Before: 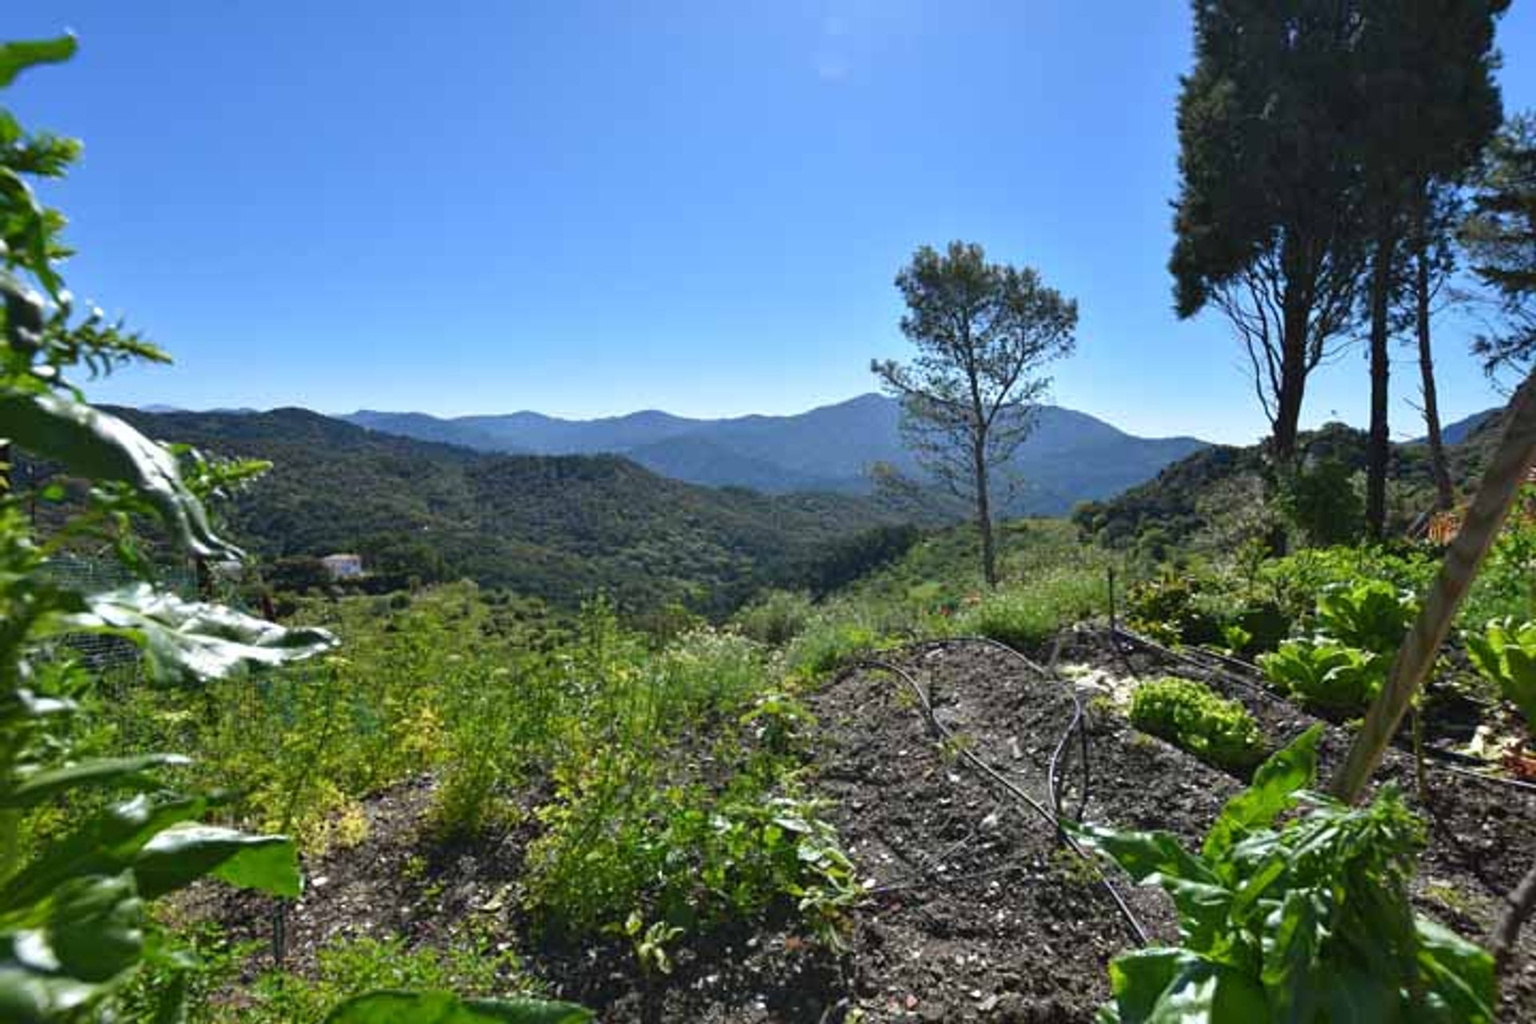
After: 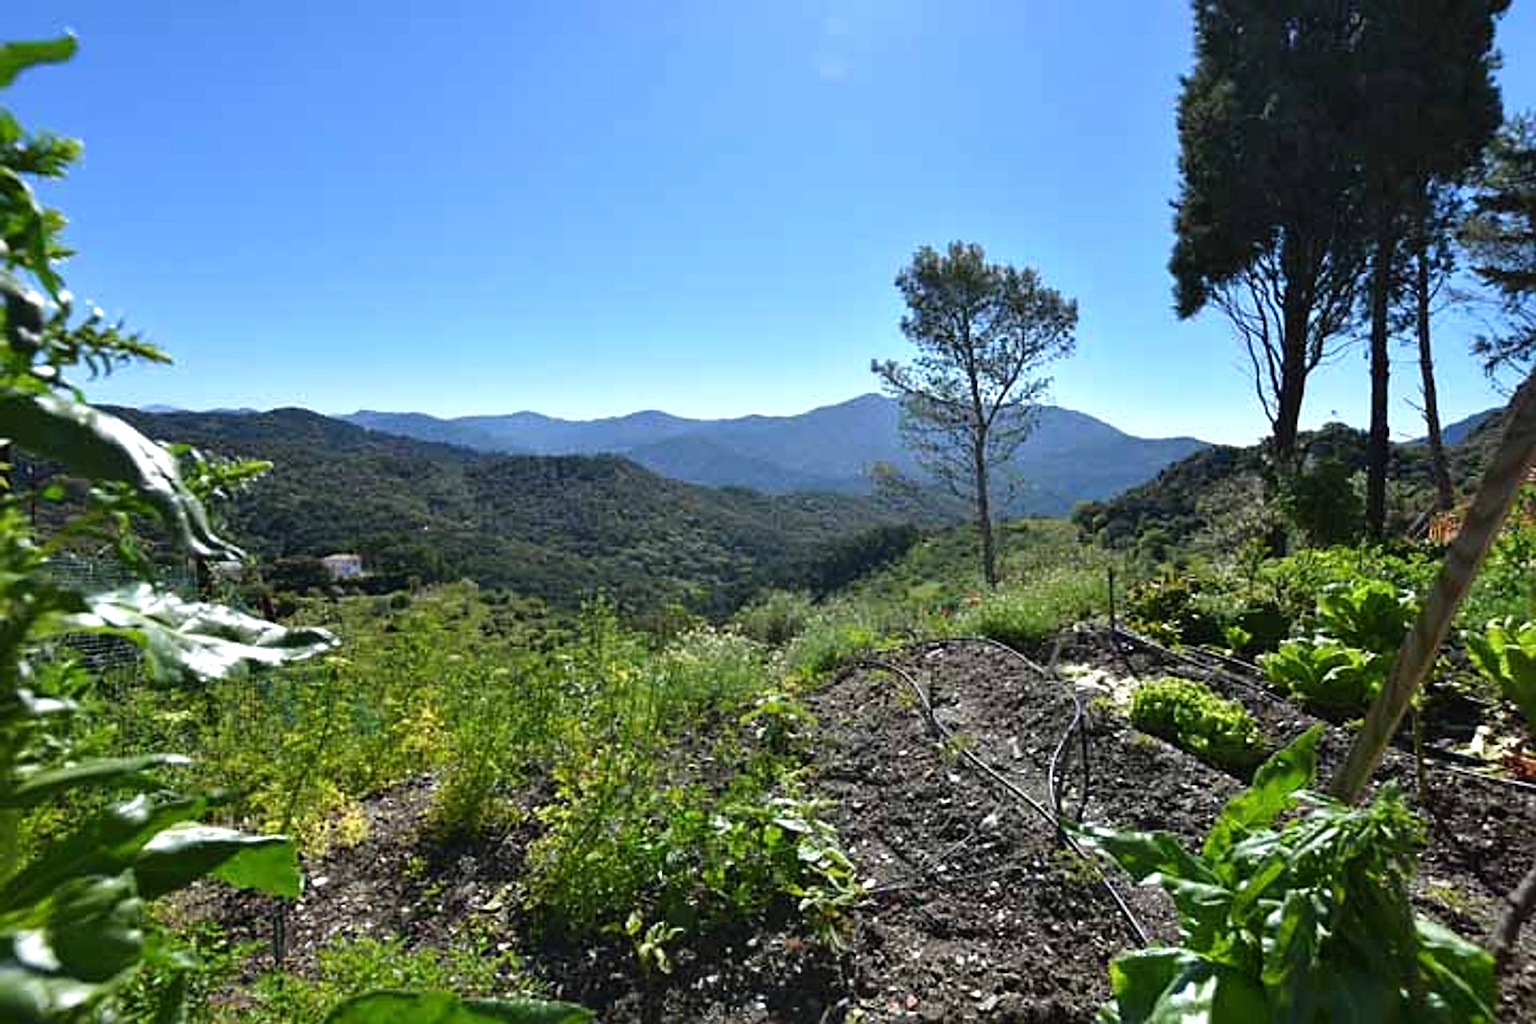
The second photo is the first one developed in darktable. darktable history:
exposure: exposure -0.158 EV, compensate exposure bias true, compensate highlight preservation false
tone equalizer: -8 EV -0.424 EV, -7 EV -0.376 EV, -6 EV -0.37 EV, -5 EV -0.227 EV, -3 EV 0.251 EV, -2 EV 0.355 EV, -1 EV 0.402 EV, +0 EV 0.436 EV, mask exposure compensation -0.514 EV
sharpen: on, module defaults
